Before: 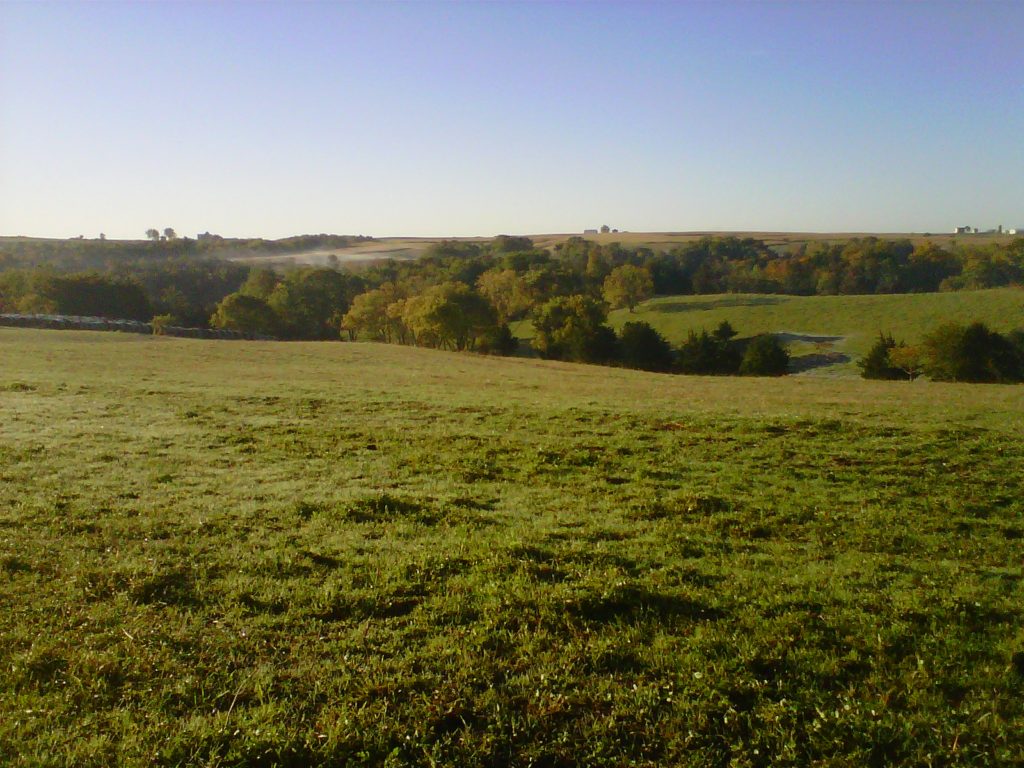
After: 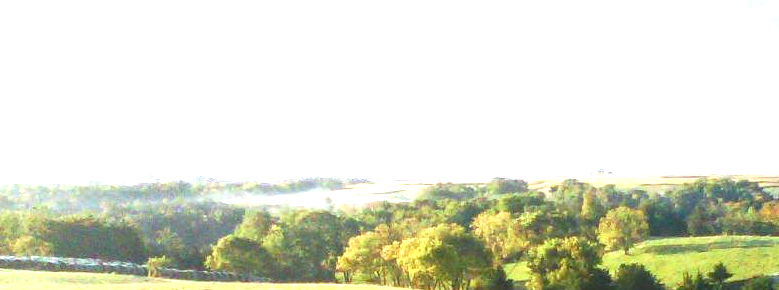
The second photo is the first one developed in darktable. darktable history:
color calibration: illuminant F (fluorescent), F source F9 (Cool White Deluxe 4150 K) – high CRI, x 0.374, y 0.373, temperature 4153.66 K
crop: left 0.577%, top 7.635%, right 23.258%, bottom 54.586%
levels: levels [0, 0.474, 0.947]
exposure: black level correction 0.001, exposure 1.654 EV, compensate exposure bias true, compensate highlight preservation false
tone equalizer: -8 EV -0.384 EV, -7 EV -0.36 EV, -6 EV -0.344 EV, -5 EV -0.188 EV, -3 EV 0.256 EV, -2 EV 0.349 EV, -1 EV 0.412 EV, +0 EV 0.388 EV
local contrast: detail 130%
